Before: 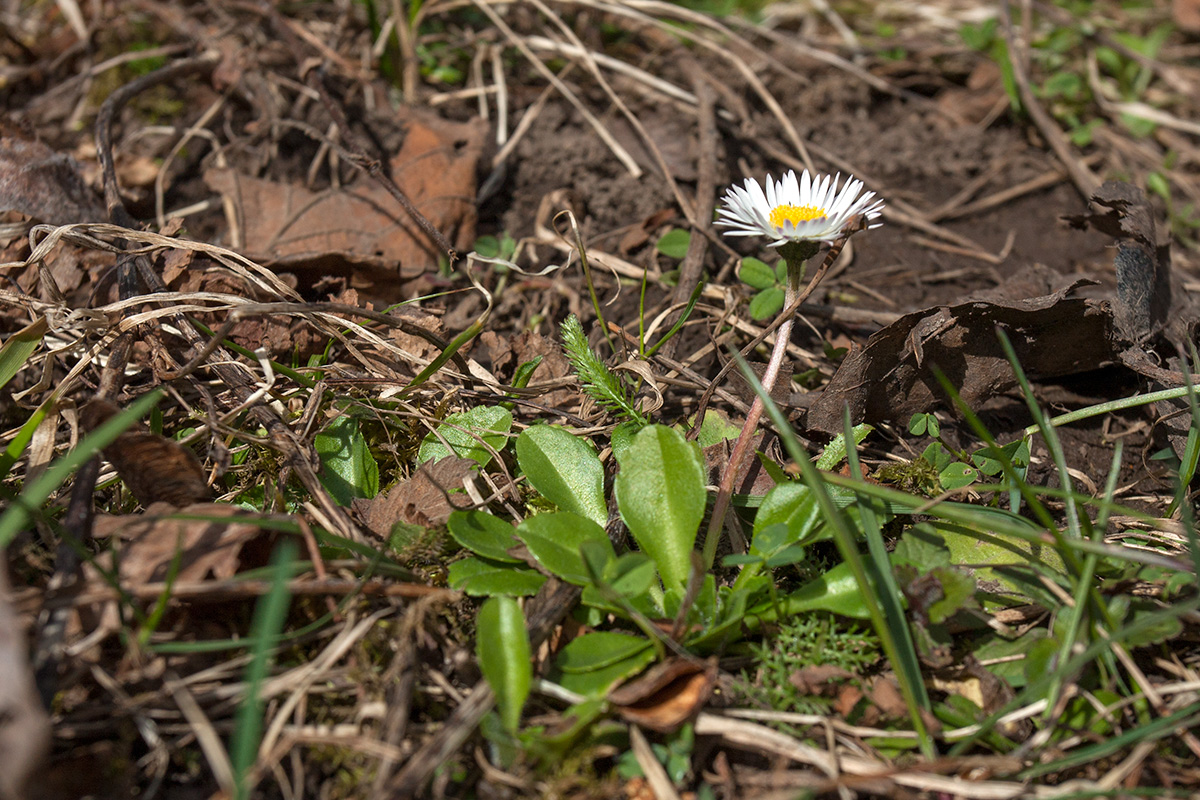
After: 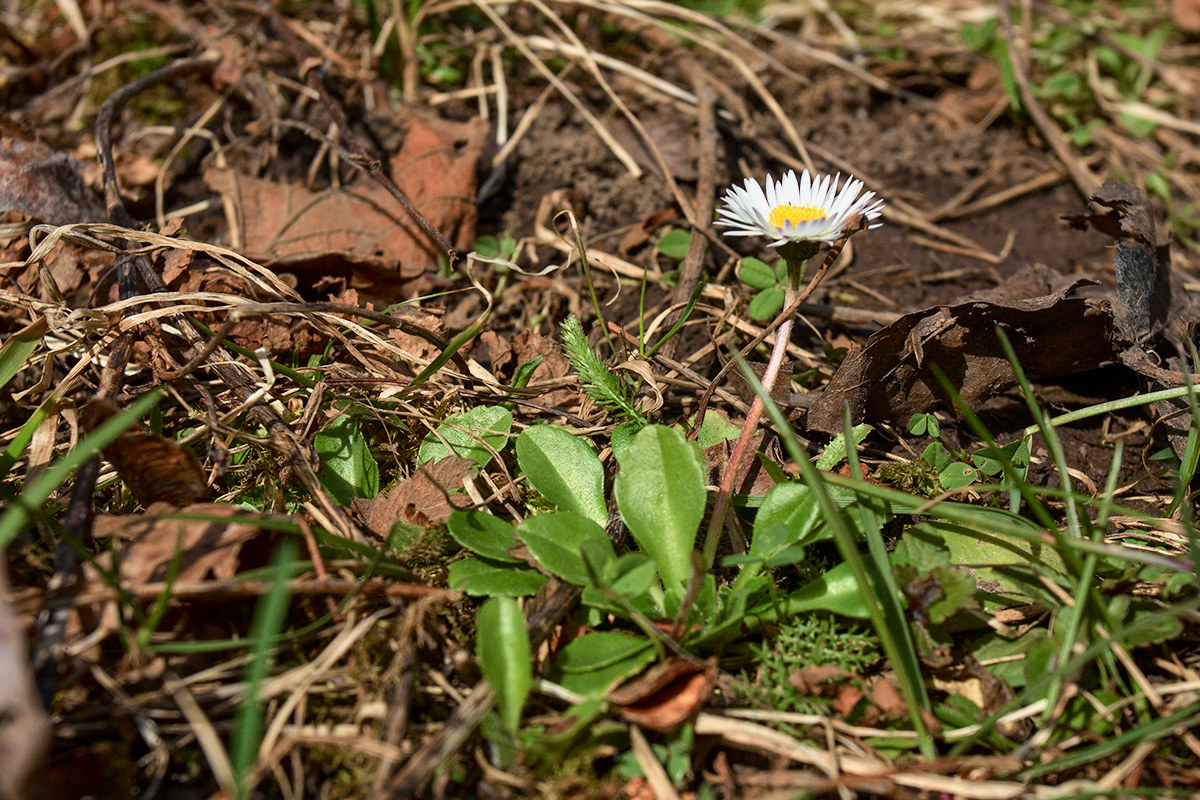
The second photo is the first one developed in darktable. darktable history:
tone curve: curves: ch0 [(0, 0) (0.058, 0.027) (0.214, 0.183) (0.304, 0.288) (0.51, 0.549) (0.658, 0.7) (0.741, 0.775) (0.844, 0.866) (0.986, 0.957)]; ch1 [(0, 0) (0.172, 0.123) (0.312, 0.296) (0.437, 0.429) (0.471, 0.469) (0.502, 0.5) (0.513, 0.515) (0.572, 0.603) (0.617, 0.653) (0.68, 0.724) (0.889, 0.924) (1, 1)]; ch2 [(0, 0) (0.411, 0.424) (0.489, 0.49) (0.502, 0.5) (0.517, 0.519) (0.549, 0.578) (0.604, 0.628) (0.693, 0.686) (1, 1)], color space Lab, independent channels, preserve colors none
